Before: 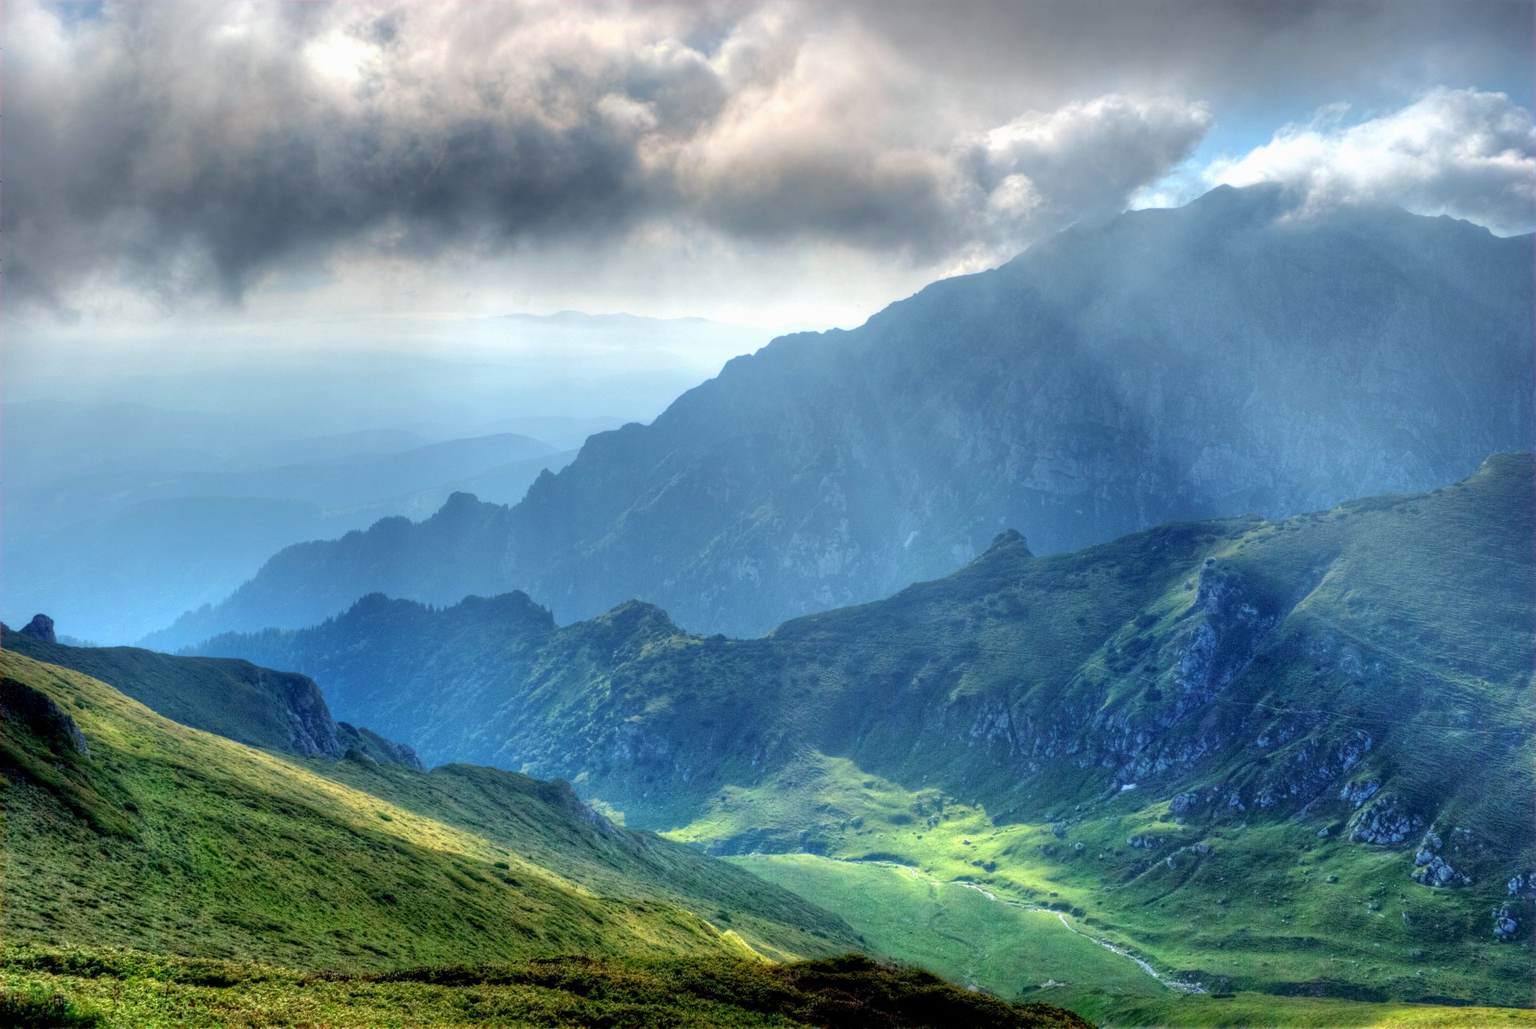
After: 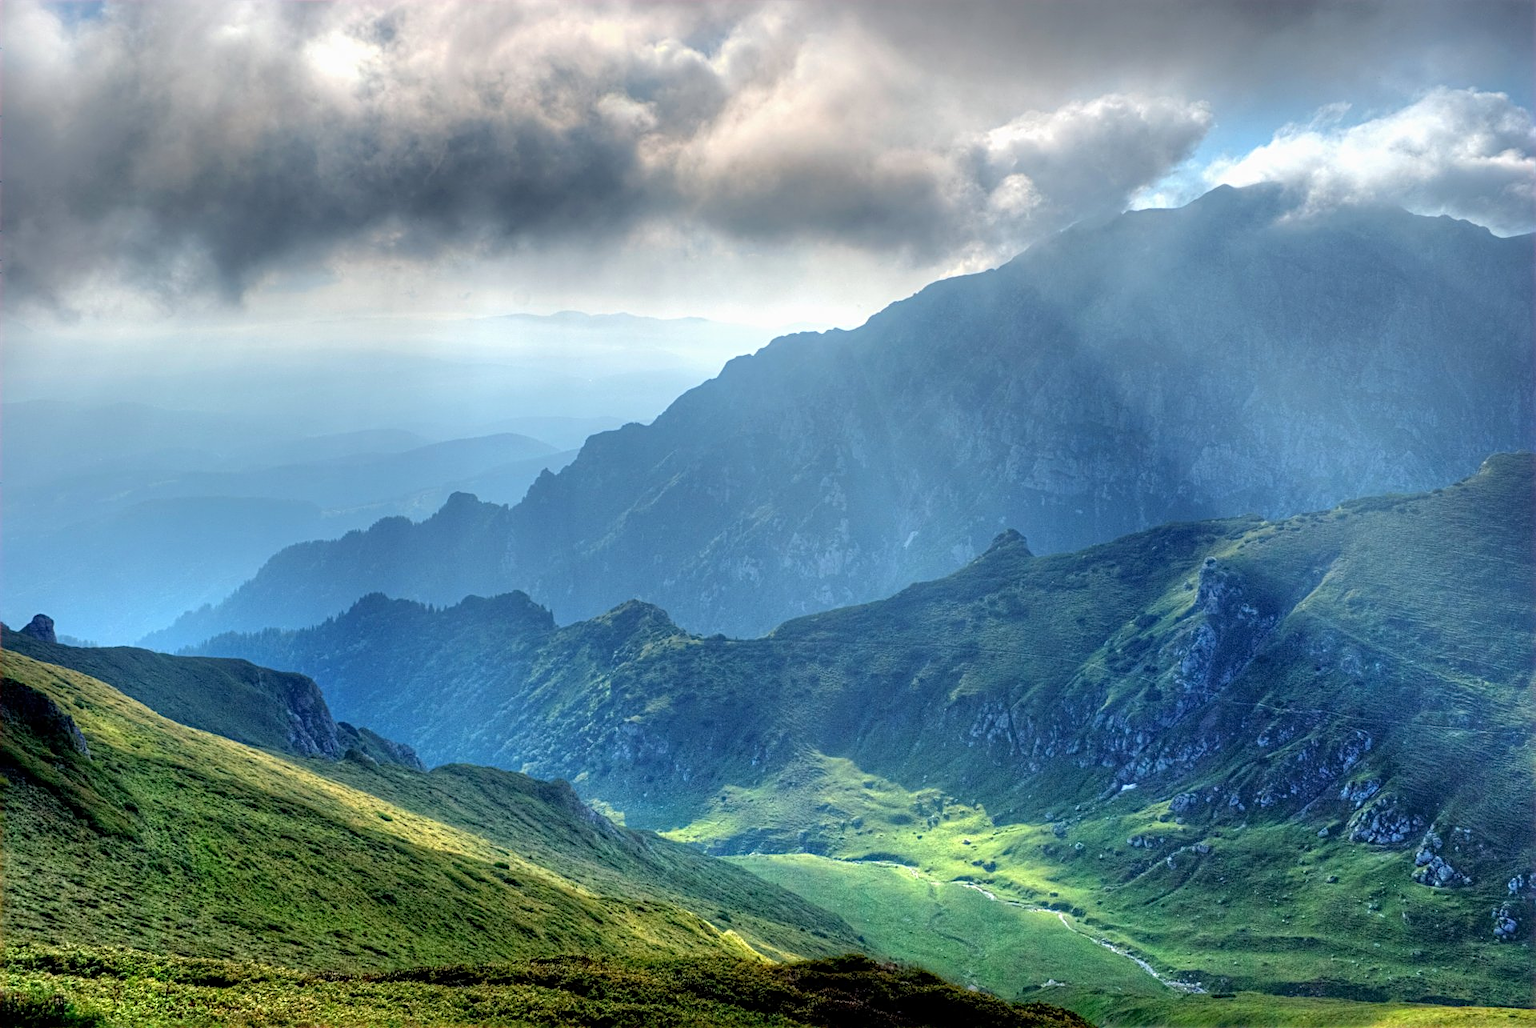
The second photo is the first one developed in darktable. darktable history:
sharpen: radius 3.074
